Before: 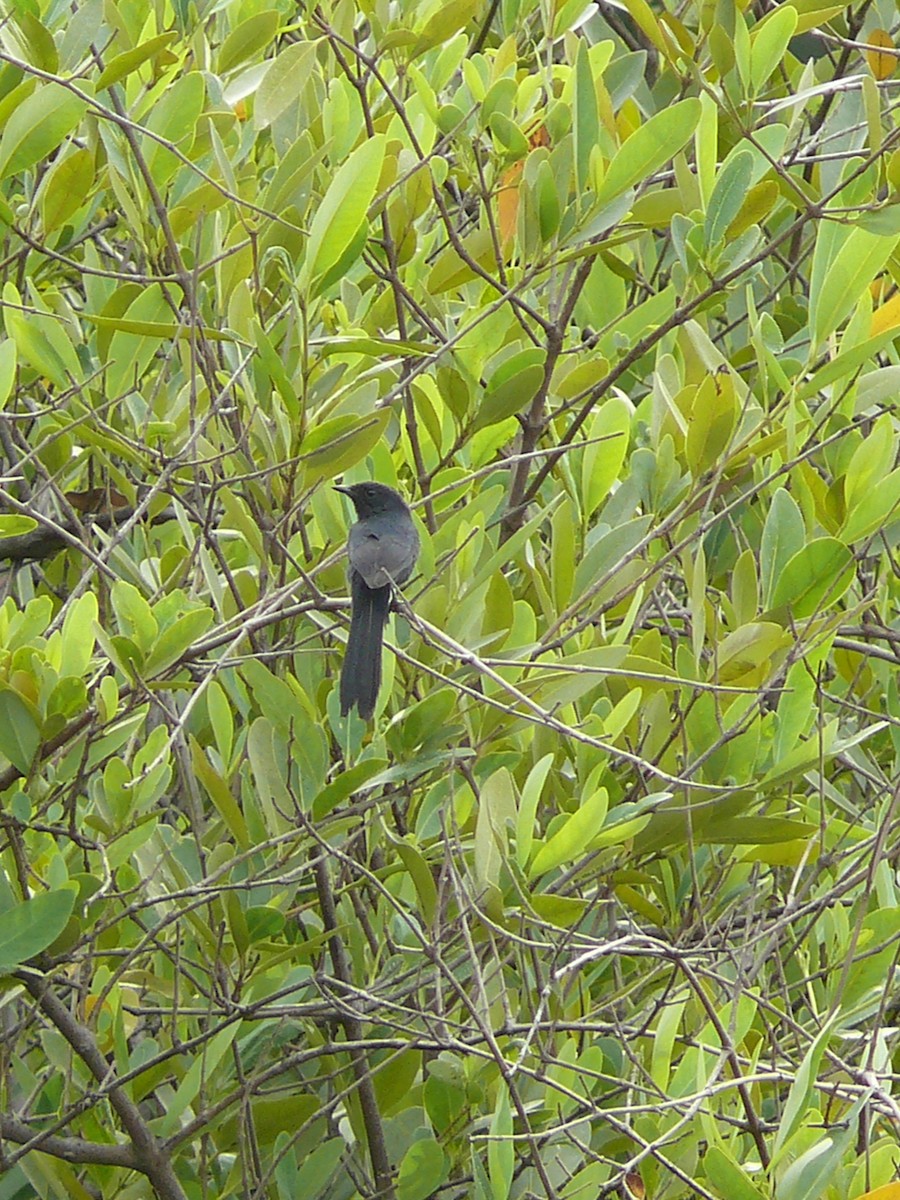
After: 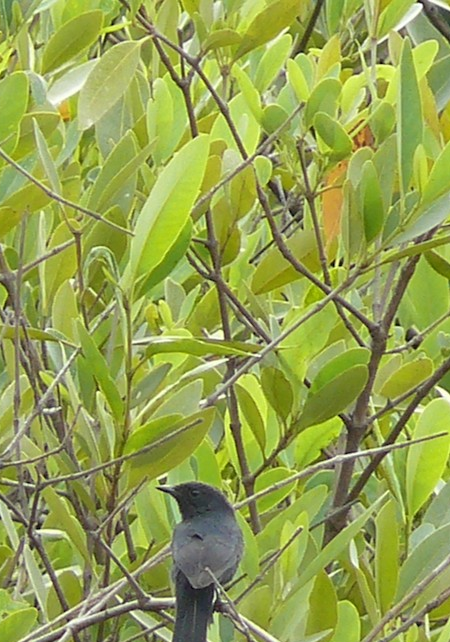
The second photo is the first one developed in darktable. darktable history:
white balance: red 1, blue 1
crop: left 19.556%, right 30.401%, bottom 46.458%
